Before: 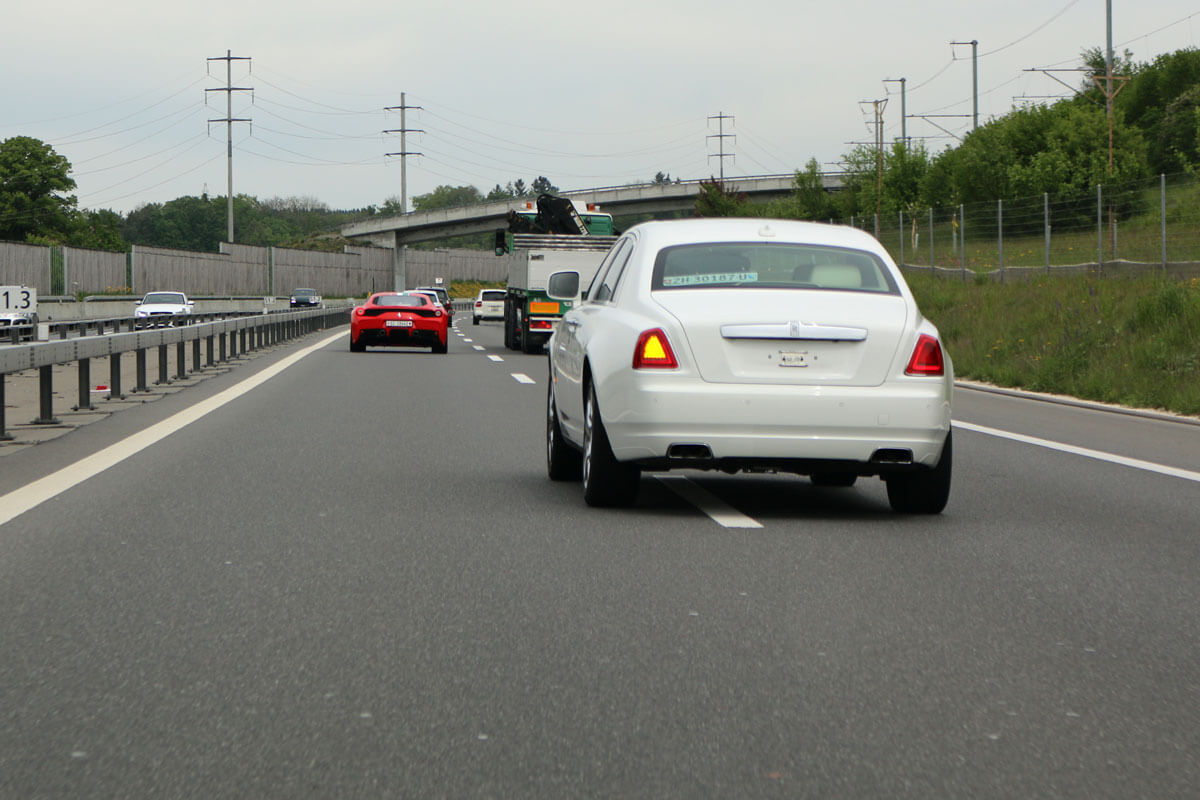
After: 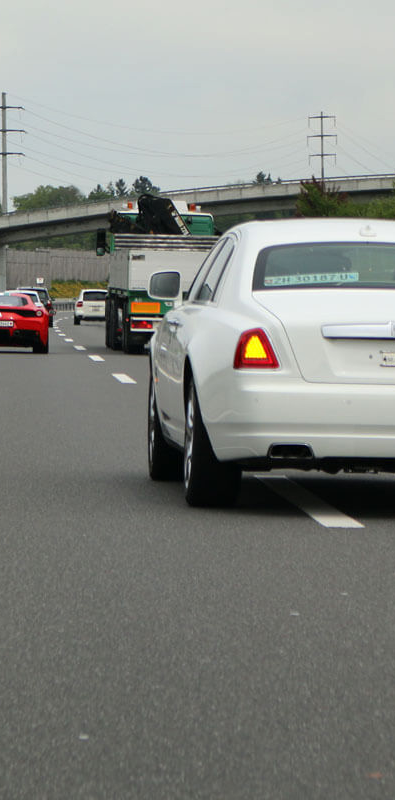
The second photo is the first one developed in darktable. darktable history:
shadows and highlights: shadows 35.04, highlights -35.22, soften with gaussian
crop: left 33.296%, right 33.724%
